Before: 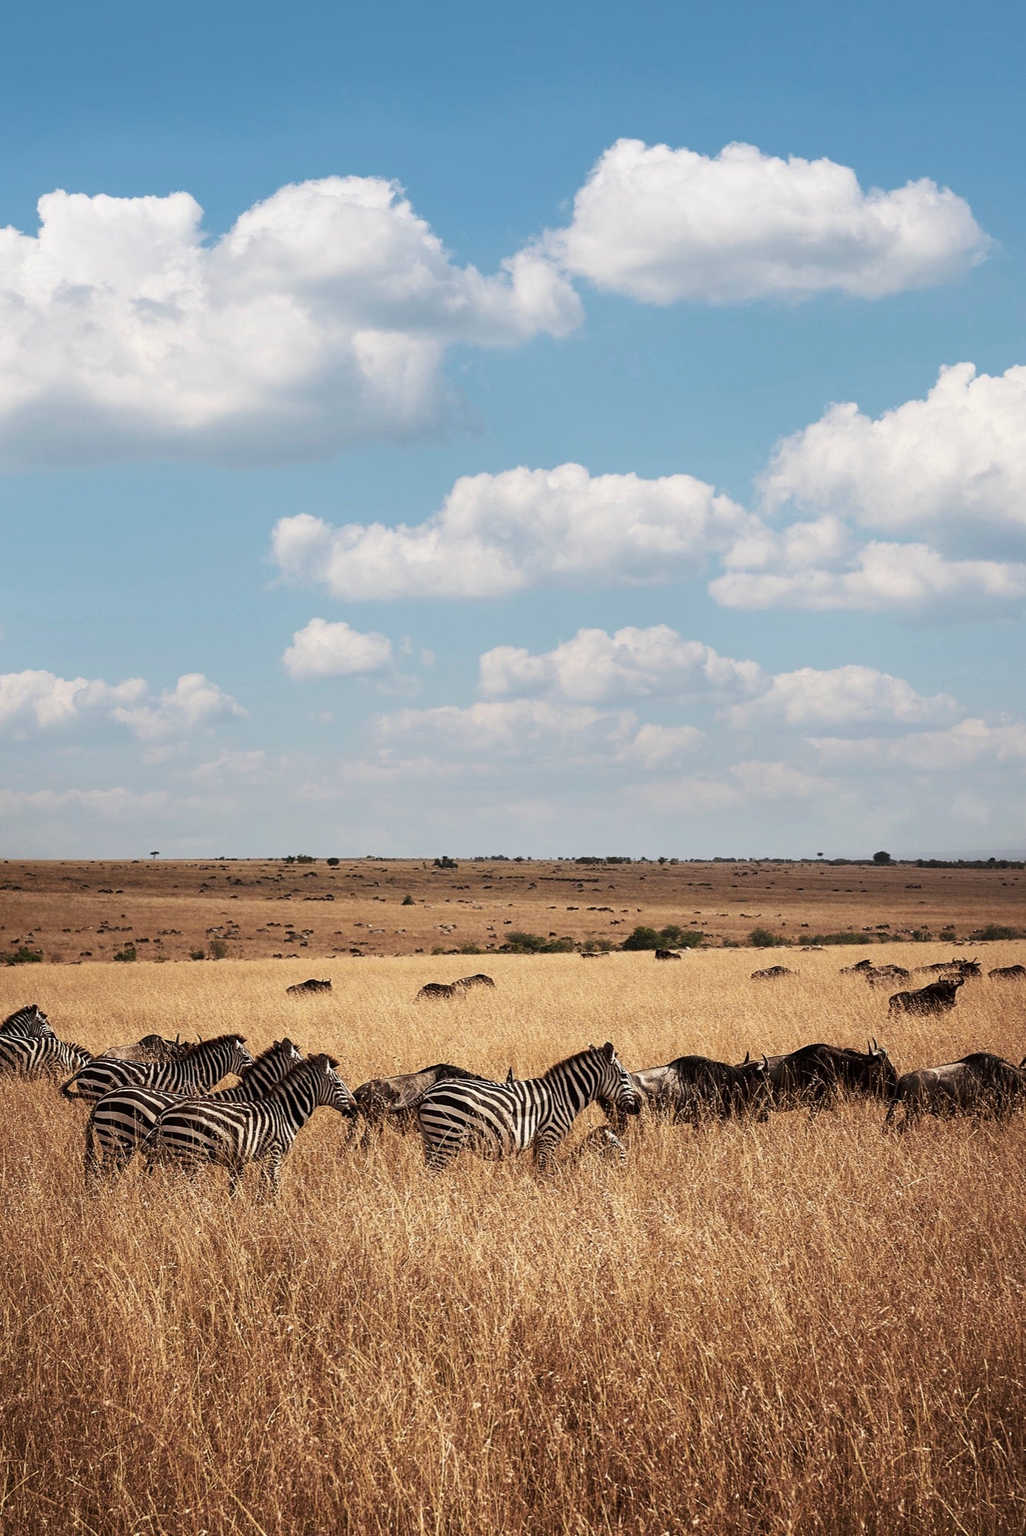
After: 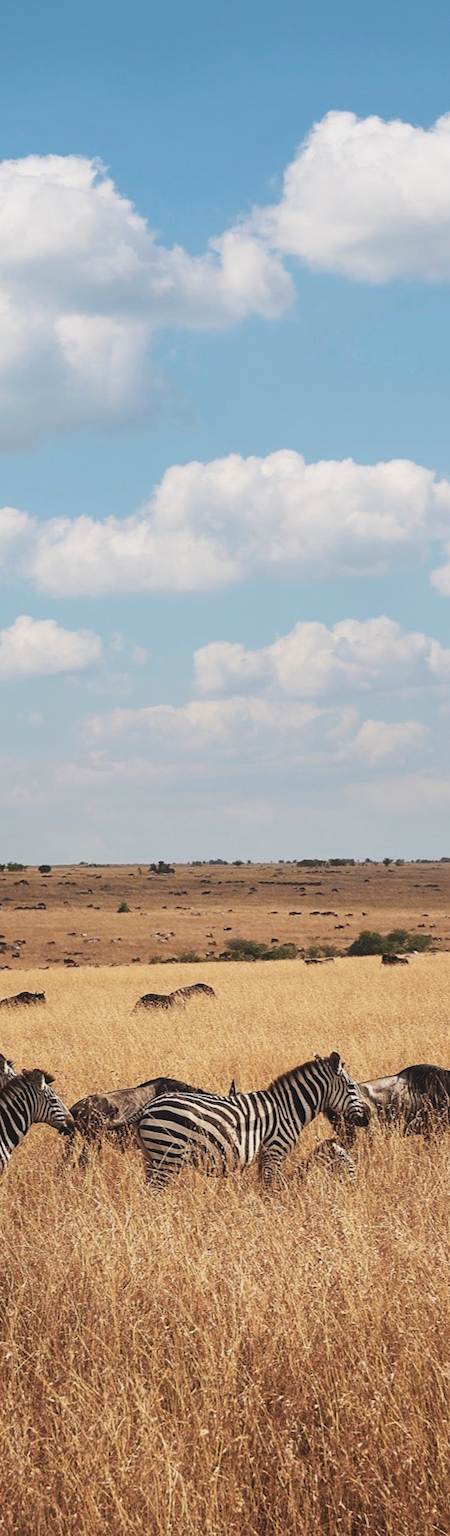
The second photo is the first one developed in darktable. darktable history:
local contrast: highlights 68%, shadows 68%, detail 82%, midtone range 0.325
exposure: exposure 0.081 EV, compensate highlight preservation false
rotate and perspective: rotation -1°, crop left 0.011, crop right 0.989, crop top 0.025, crop bottom 0.975
crop: left 28.583%, right 29.231%
